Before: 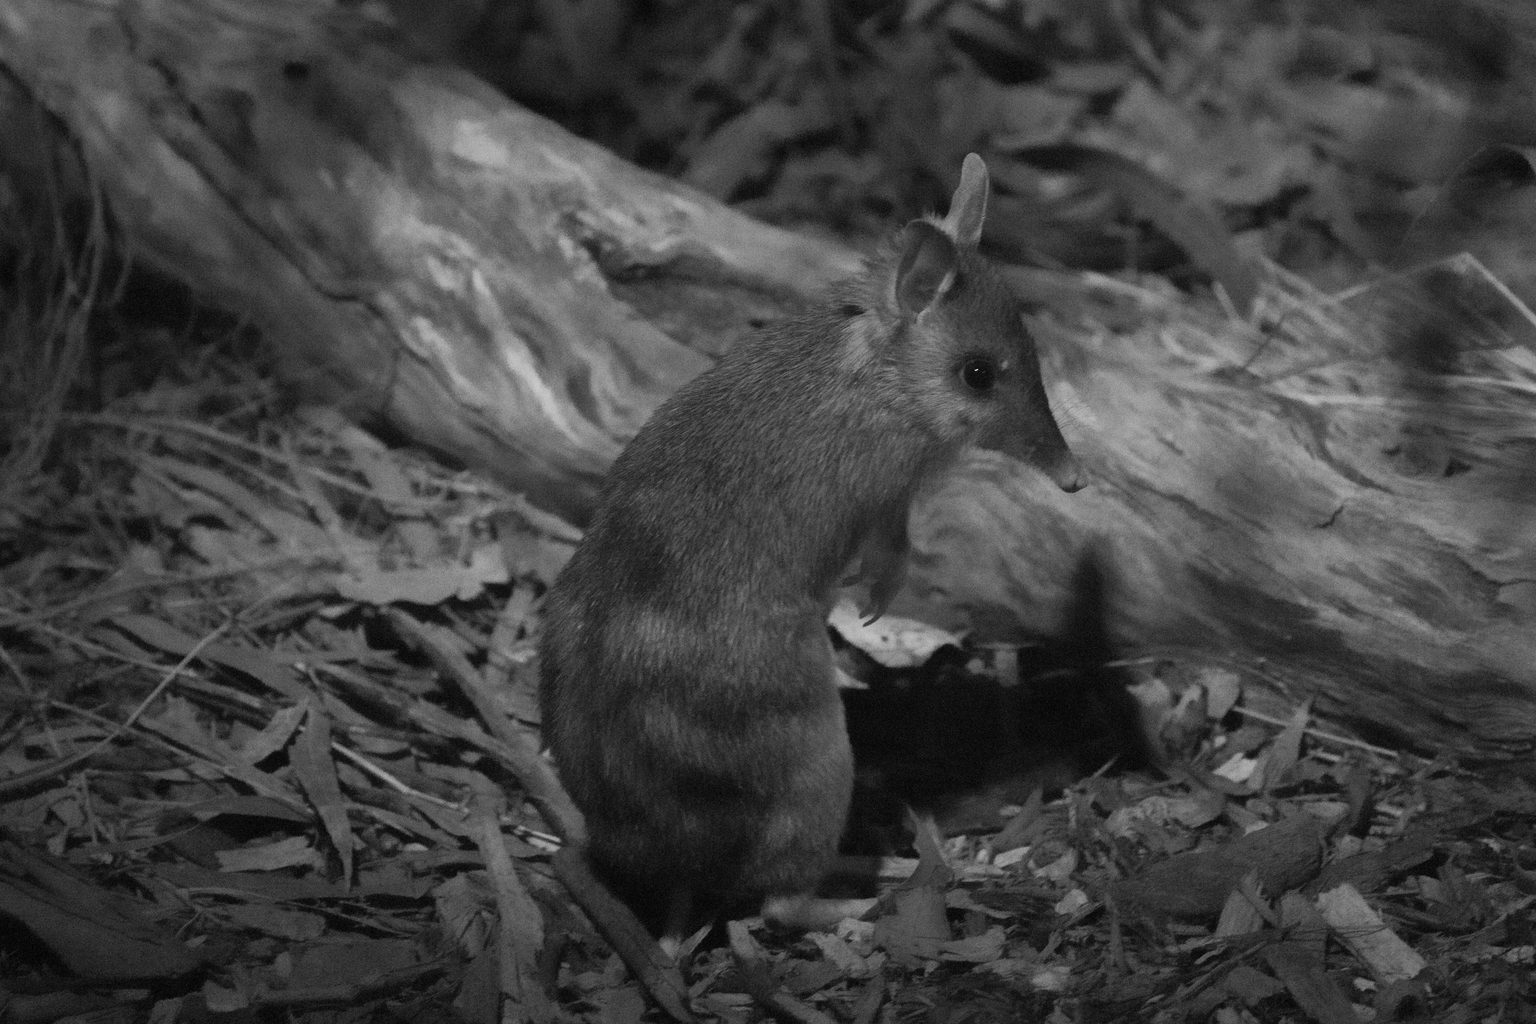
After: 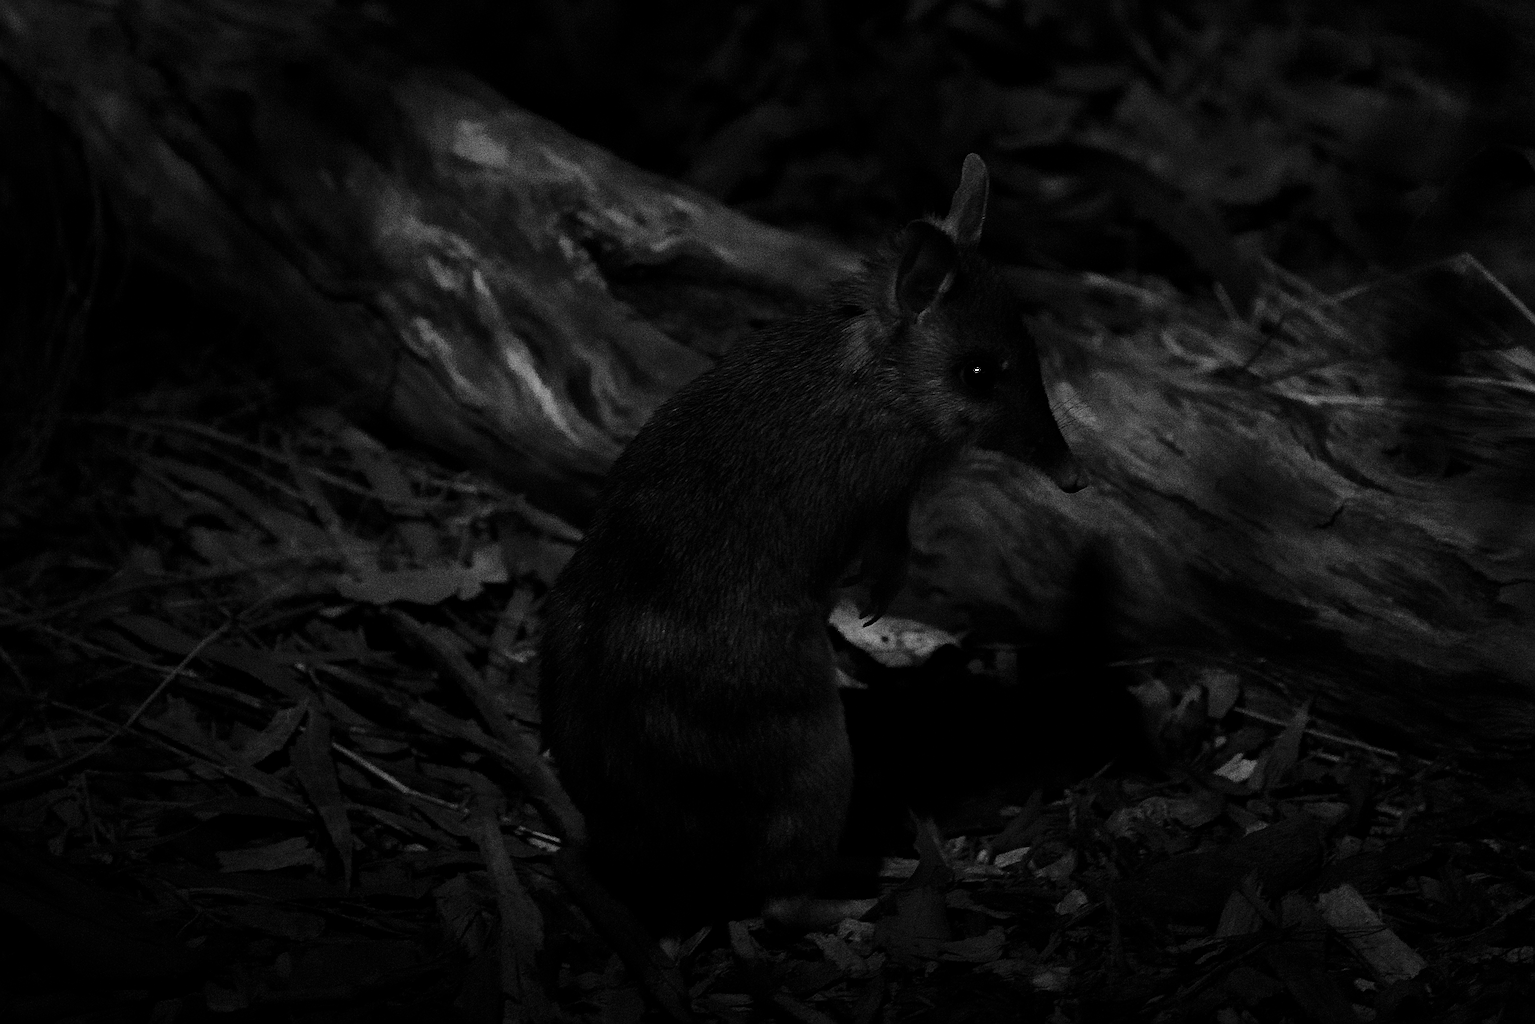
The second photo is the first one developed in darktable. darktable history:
tone equalizer: -8 EV -0.002 EV, -7 EV 0.005 EV, -6 EV -0.009 EV, -5 EV 0.011 EV, -4 EV -0.012 EV, -3 EV 0.007 EV, -2 EV -0.062 EV, -1 EV -0.293 EV, +0 EV -0.582 EV, smoothing diameter 2%, edges refinement/feathering 20, mask exposure compensation -1.57 EV, filter diffusion 5
contrast brightness saturation: brightness -1, saturation 1
contrast equalizer: octaves 7, y [[0.6 ×6], [0.55 ×6], [0 ×6], [0 ×6], [0 ×6]], mix 0.3
rotate and perspective: automatic cropping original format, crop left 0, crop top 0
sharpen: amount 0.55
